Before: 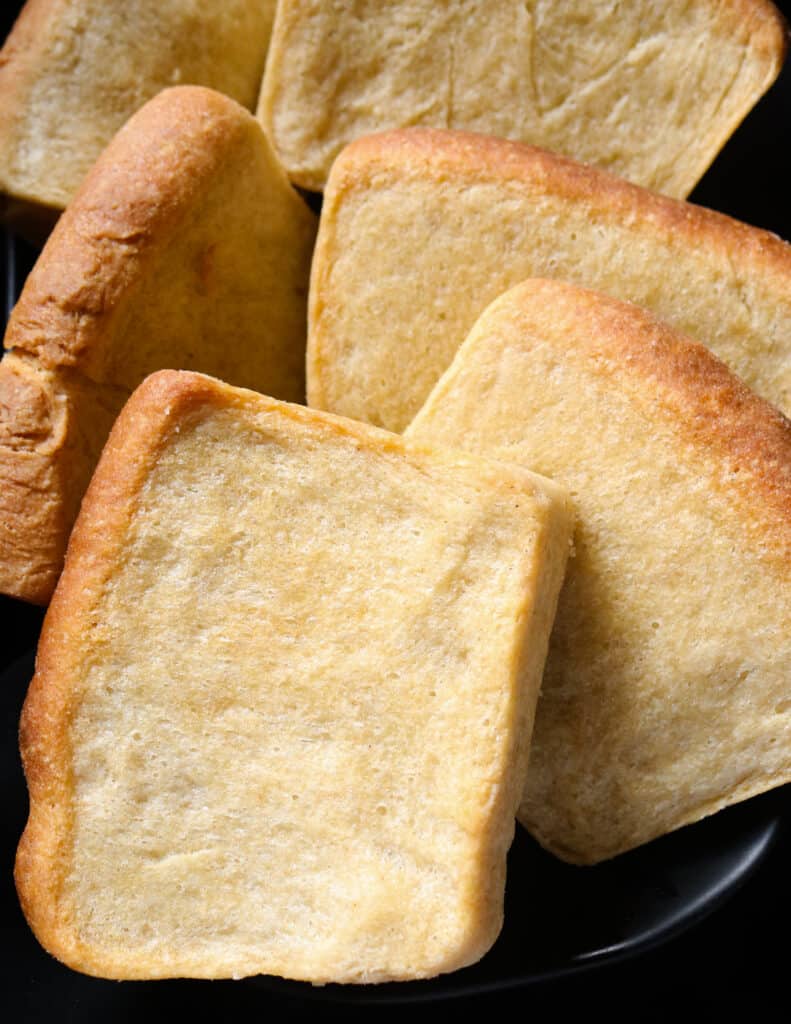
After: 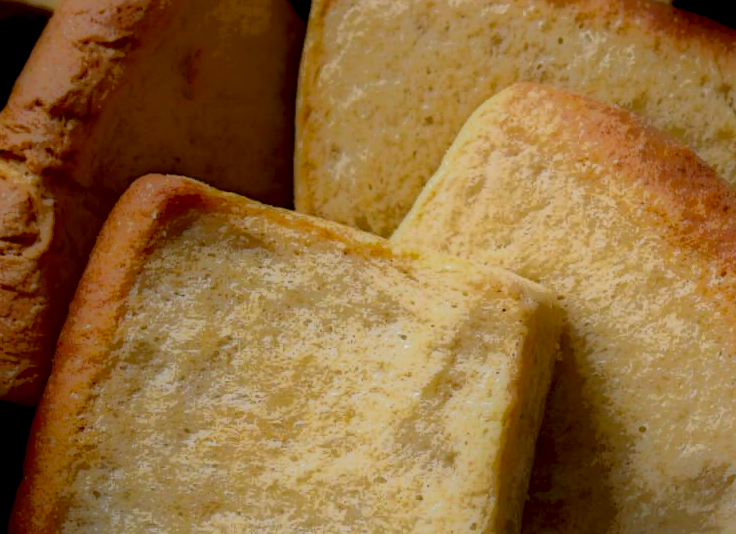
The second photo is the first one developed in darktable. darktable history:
crop: left 1.744%, top 19.225%, right 5.069%, bottom 28.357%
local contrast: highlights 0%, shadows 198%, detail 164%, midtone range 0.001
shadows and highlights: on, module defaults
